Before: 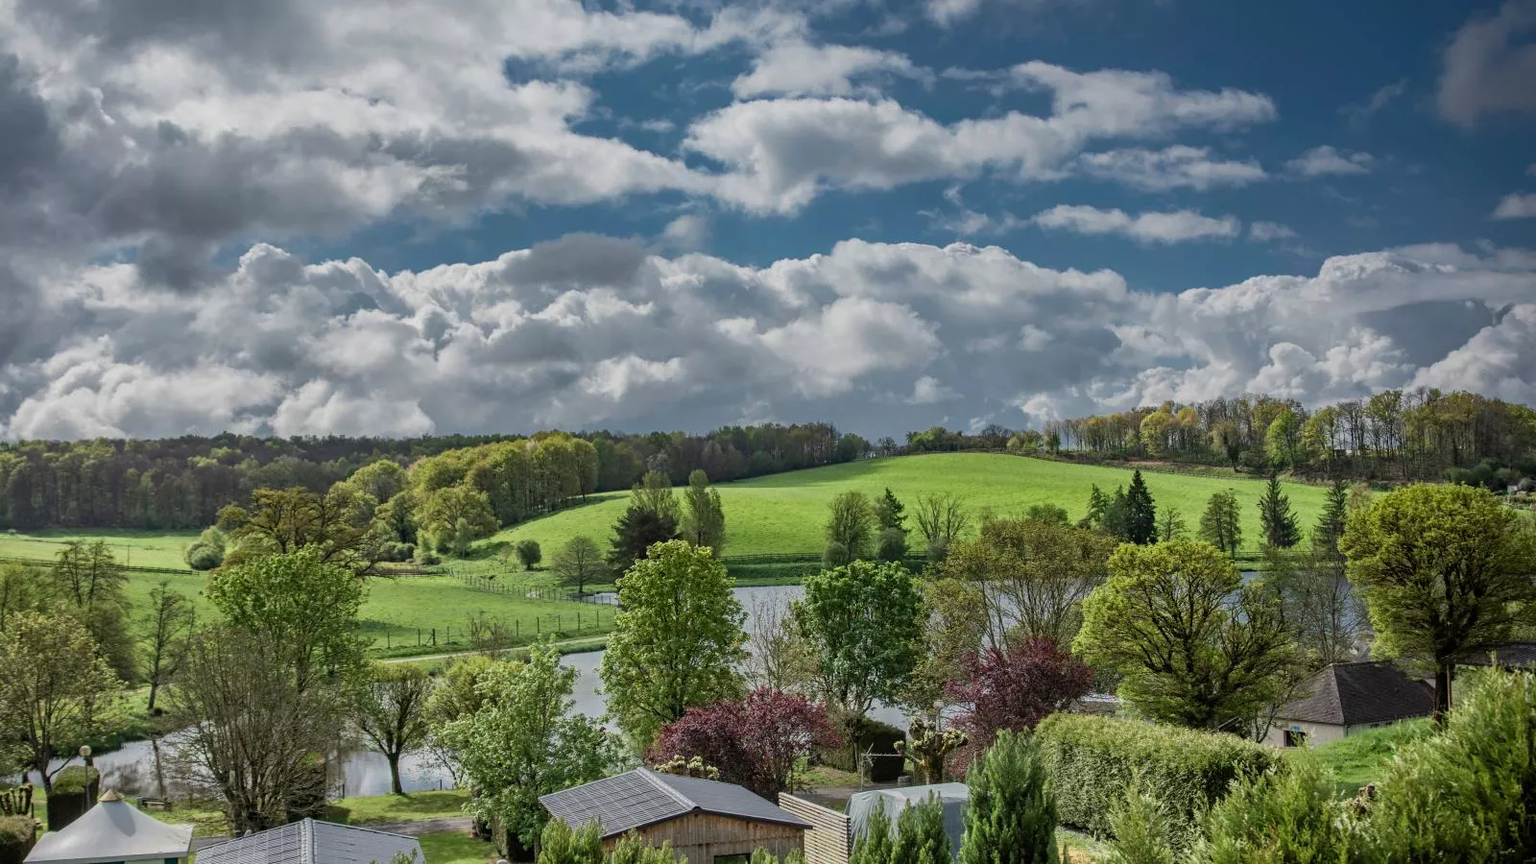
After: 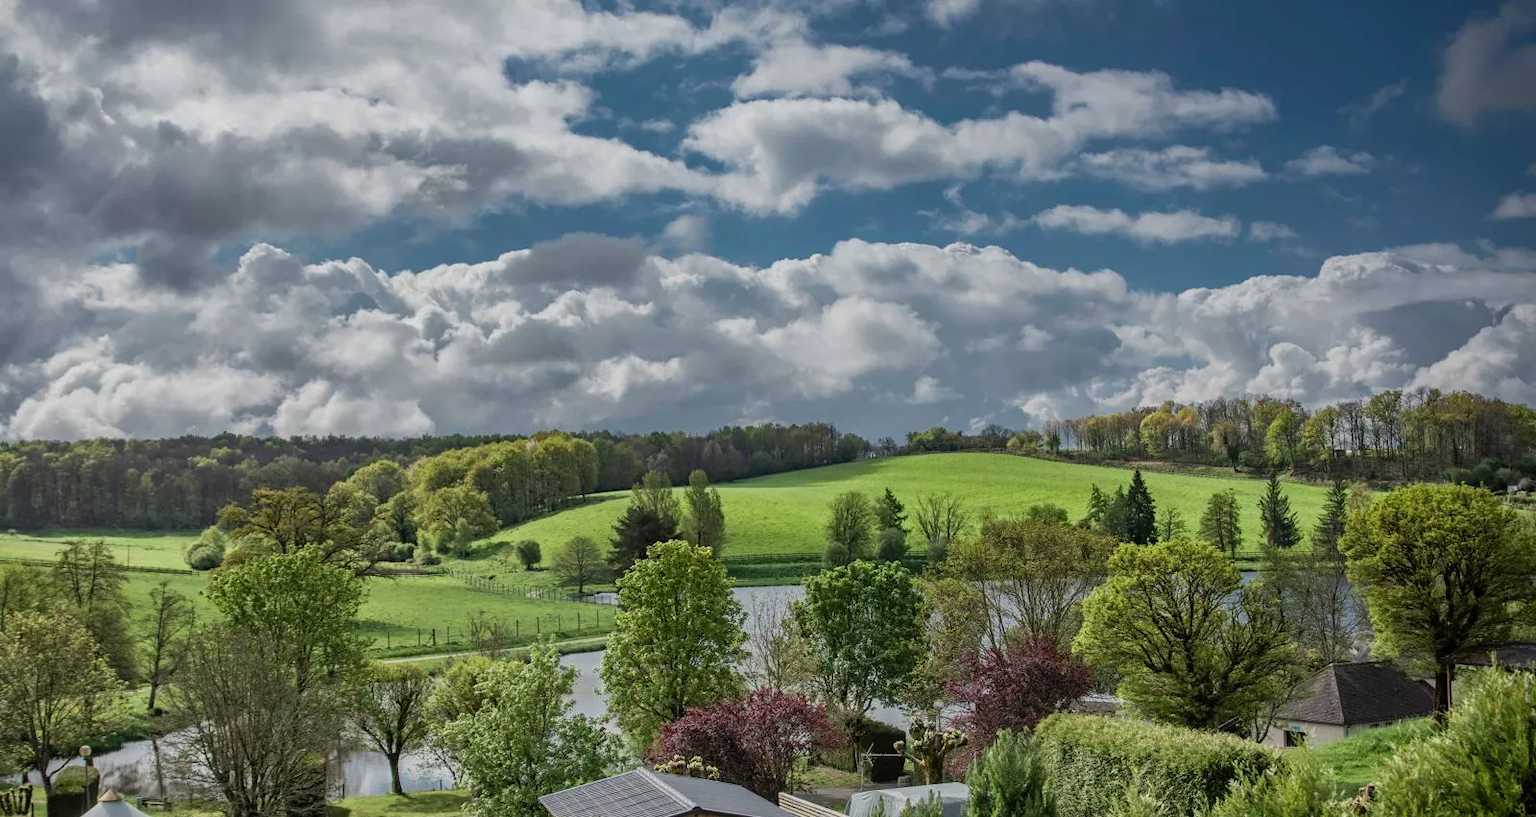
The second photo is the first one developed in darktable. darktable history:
crop and rotate: top 0.002%, bottom 5.224%
